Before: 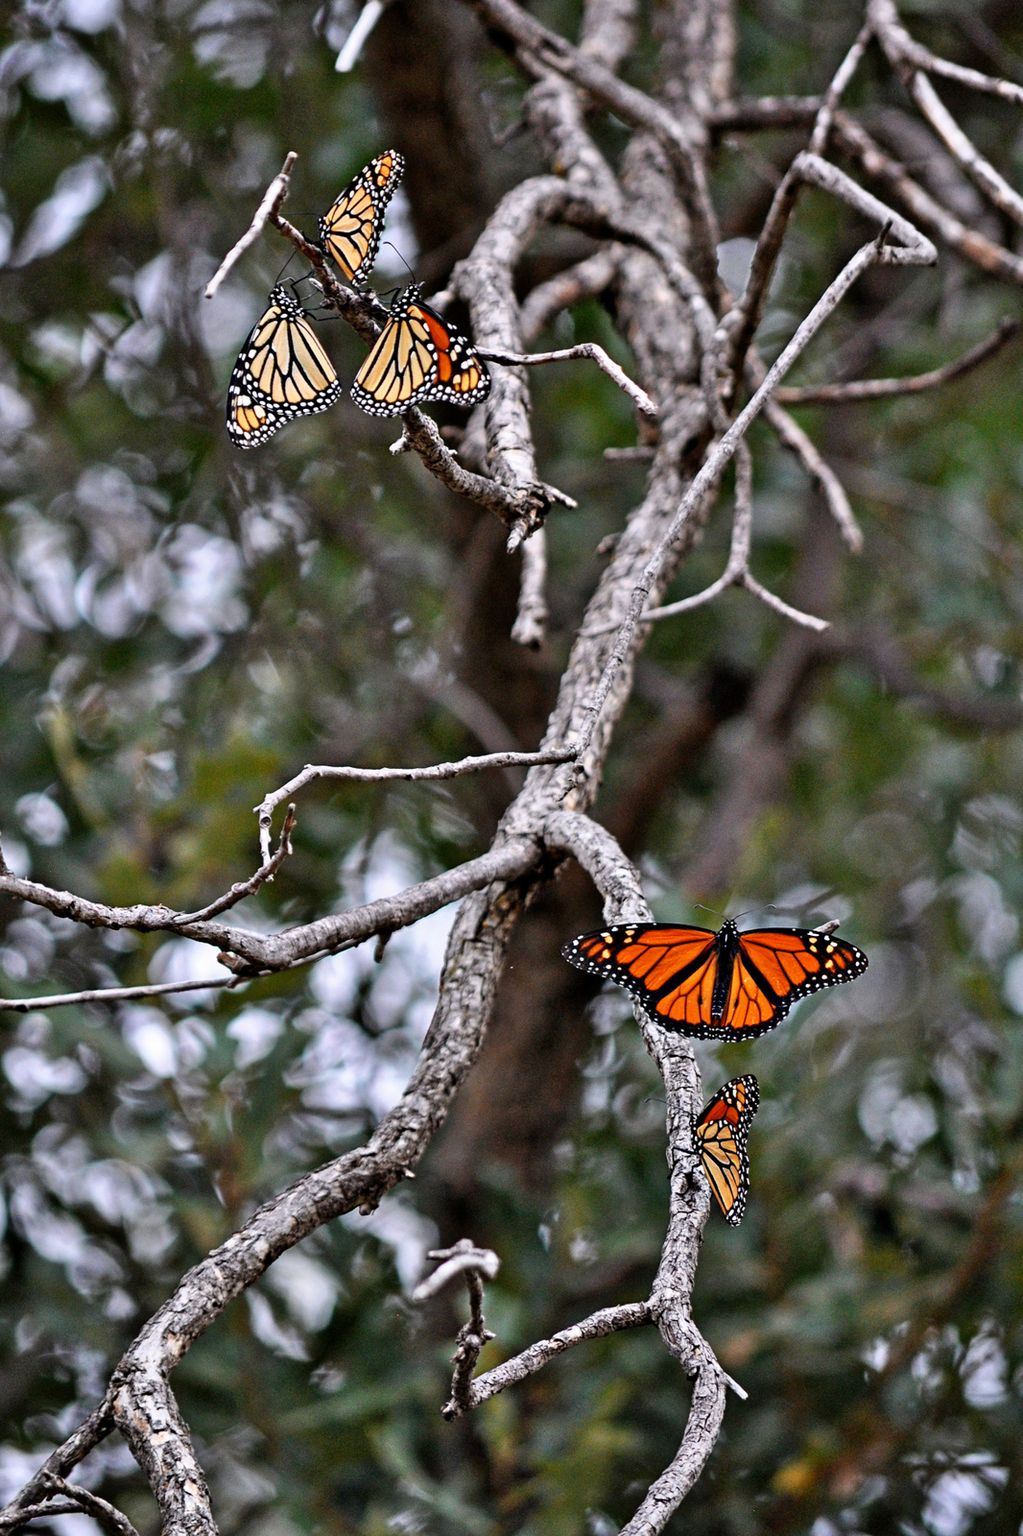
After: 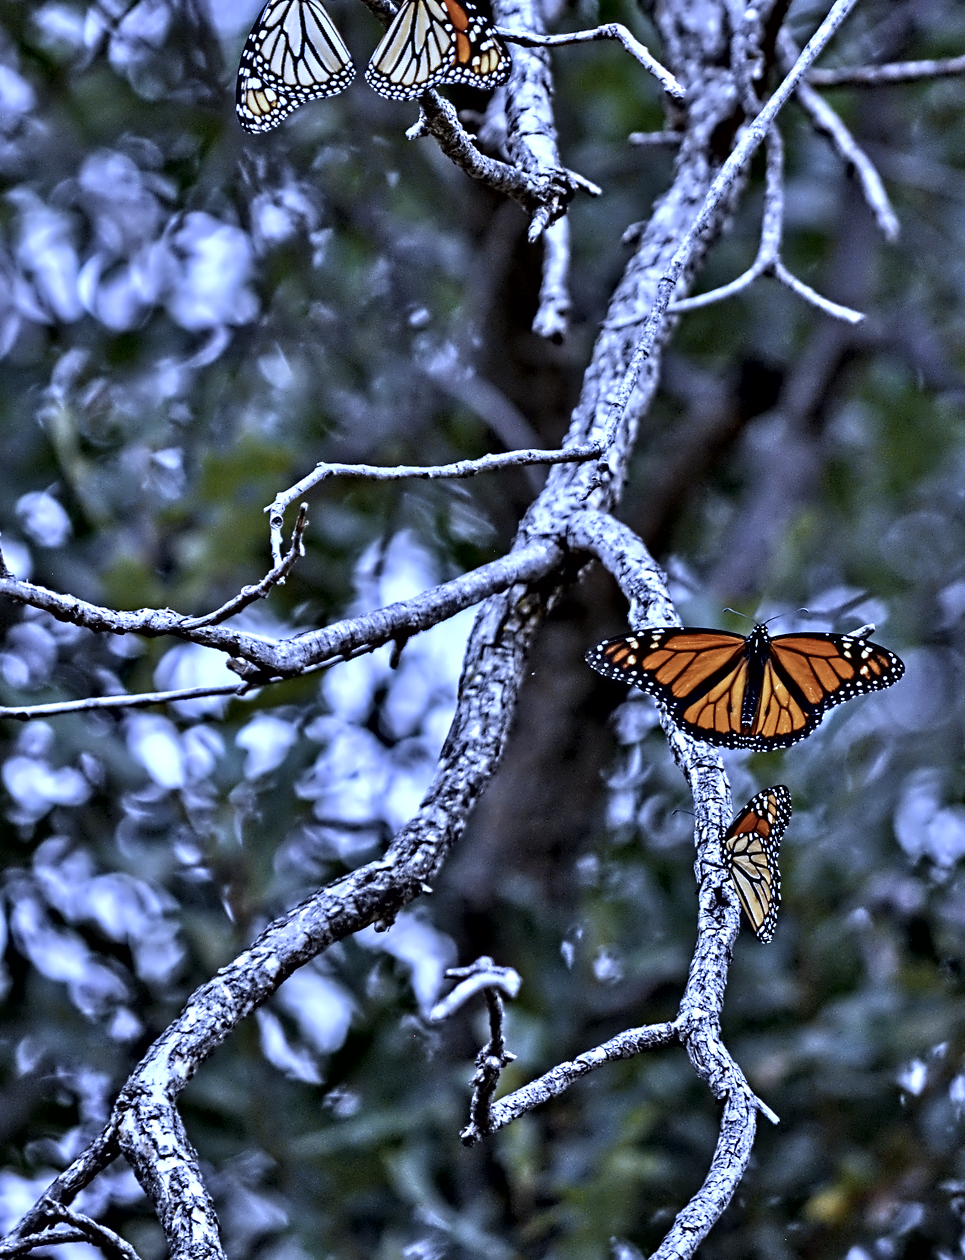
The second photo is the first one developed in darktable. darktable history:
contrast brightness saturation: contrast 0.06, brightness -0.01, saturation -0.23
crop: top 20.916%, right 9.437%, bottom 0.316%
white balance: red 0.766, blue 1.537
contrast equalizer: octaves 7, y [[0.5, 0.542, 0.583, 0.625, 0.667, 0.708], [0.5 ×6], [0.5 ×6], [0, 0.033, 0.067, 0.1, 0.133, 0.167], [0, 0.05, 0.1, 0.15, 0.2, 0.25]]
